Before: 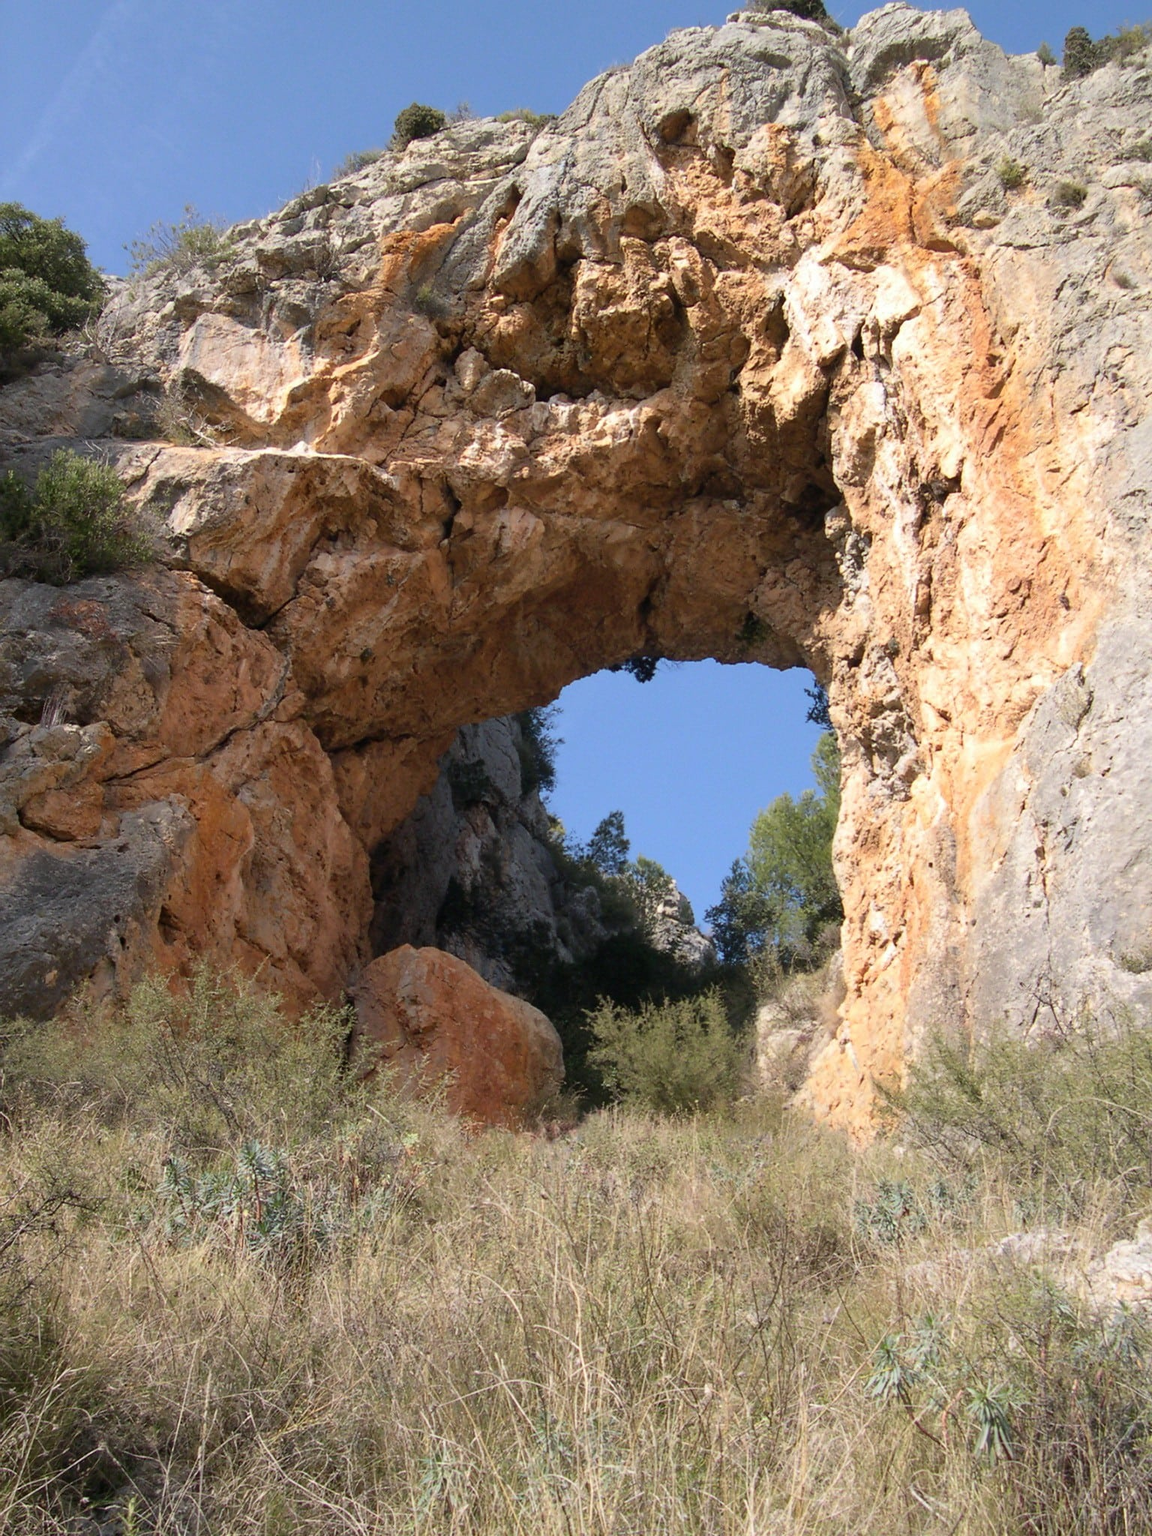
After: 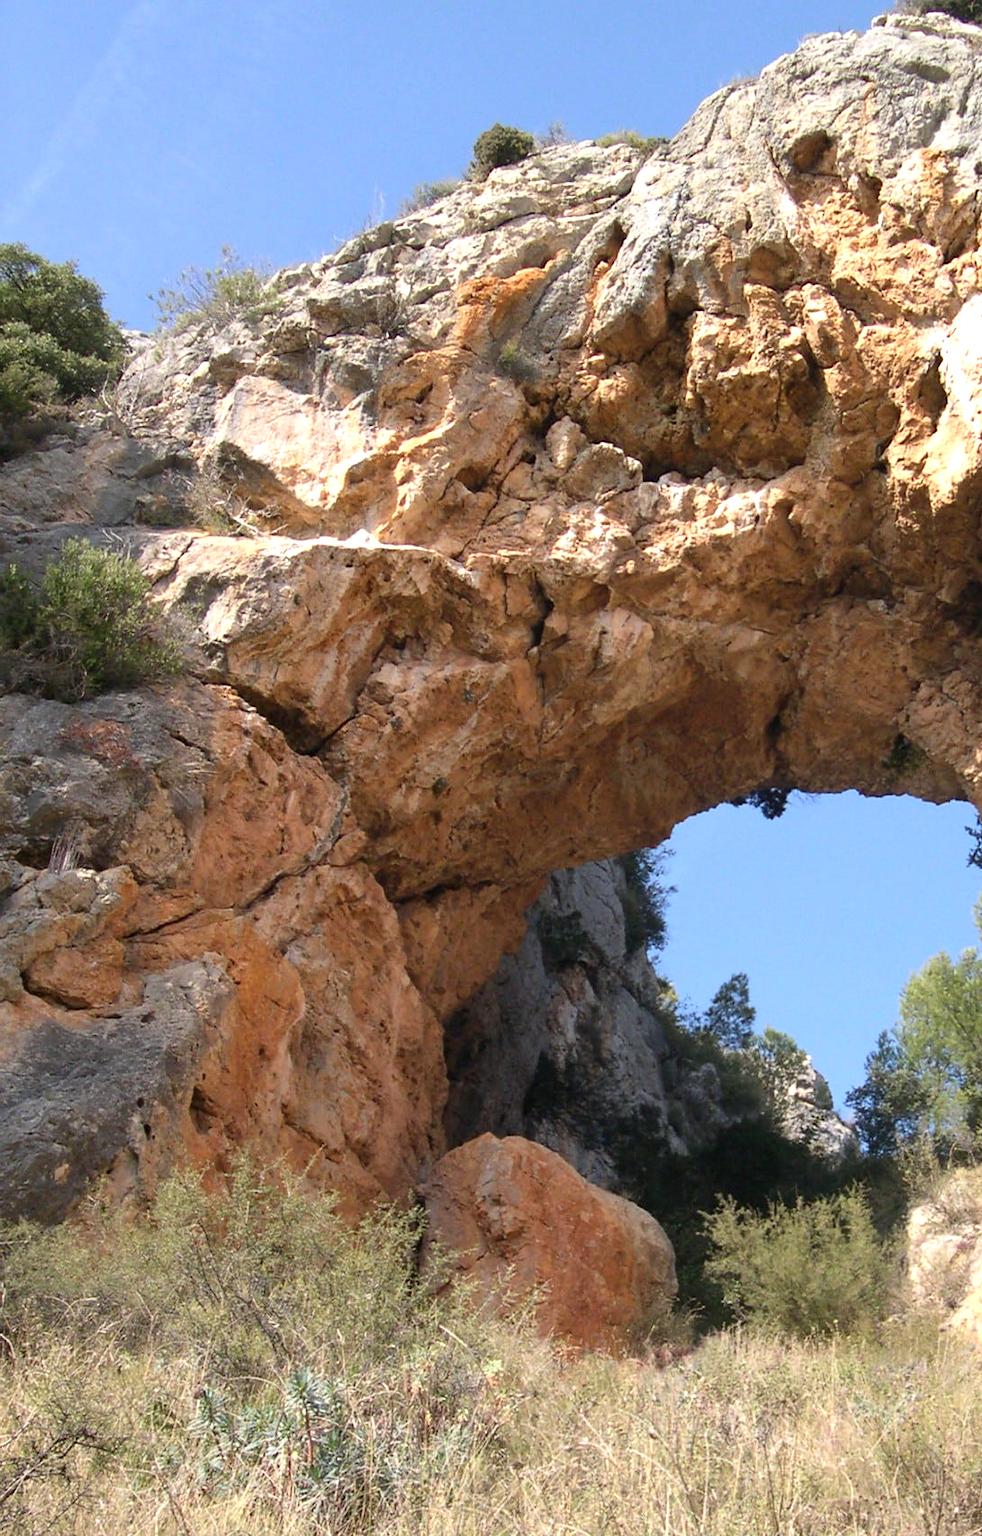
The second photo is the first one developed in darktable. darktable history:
exposure: exposure 0.636 EV, compensate highlight preservation false
crop: right 28.885%, bottom 16.626%
